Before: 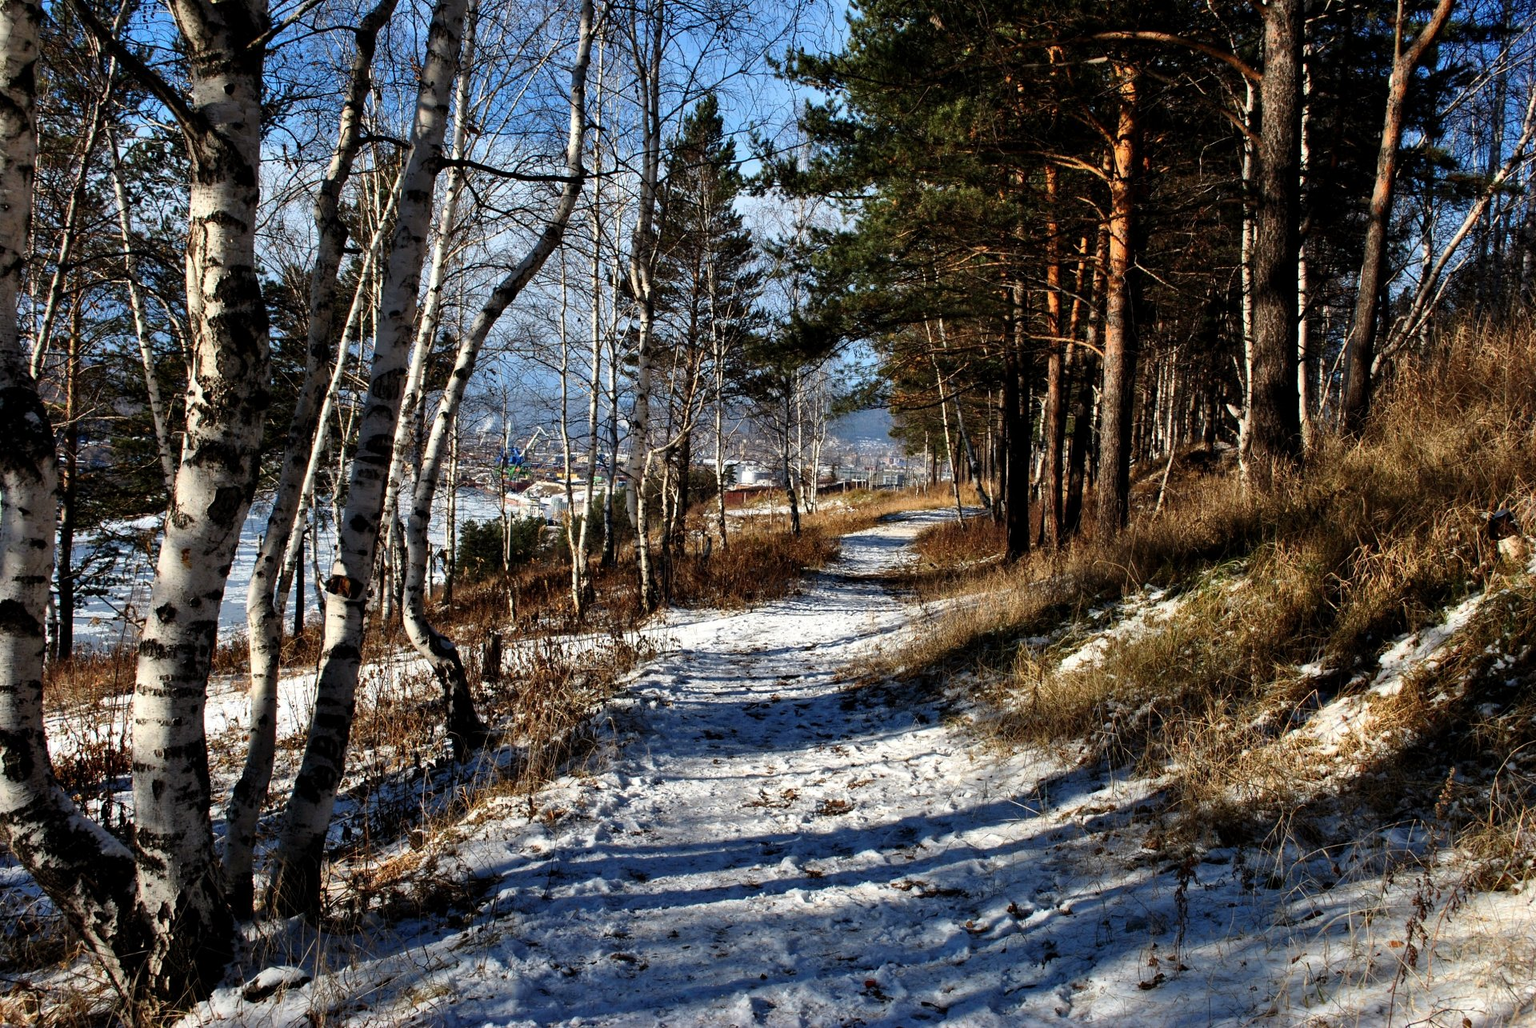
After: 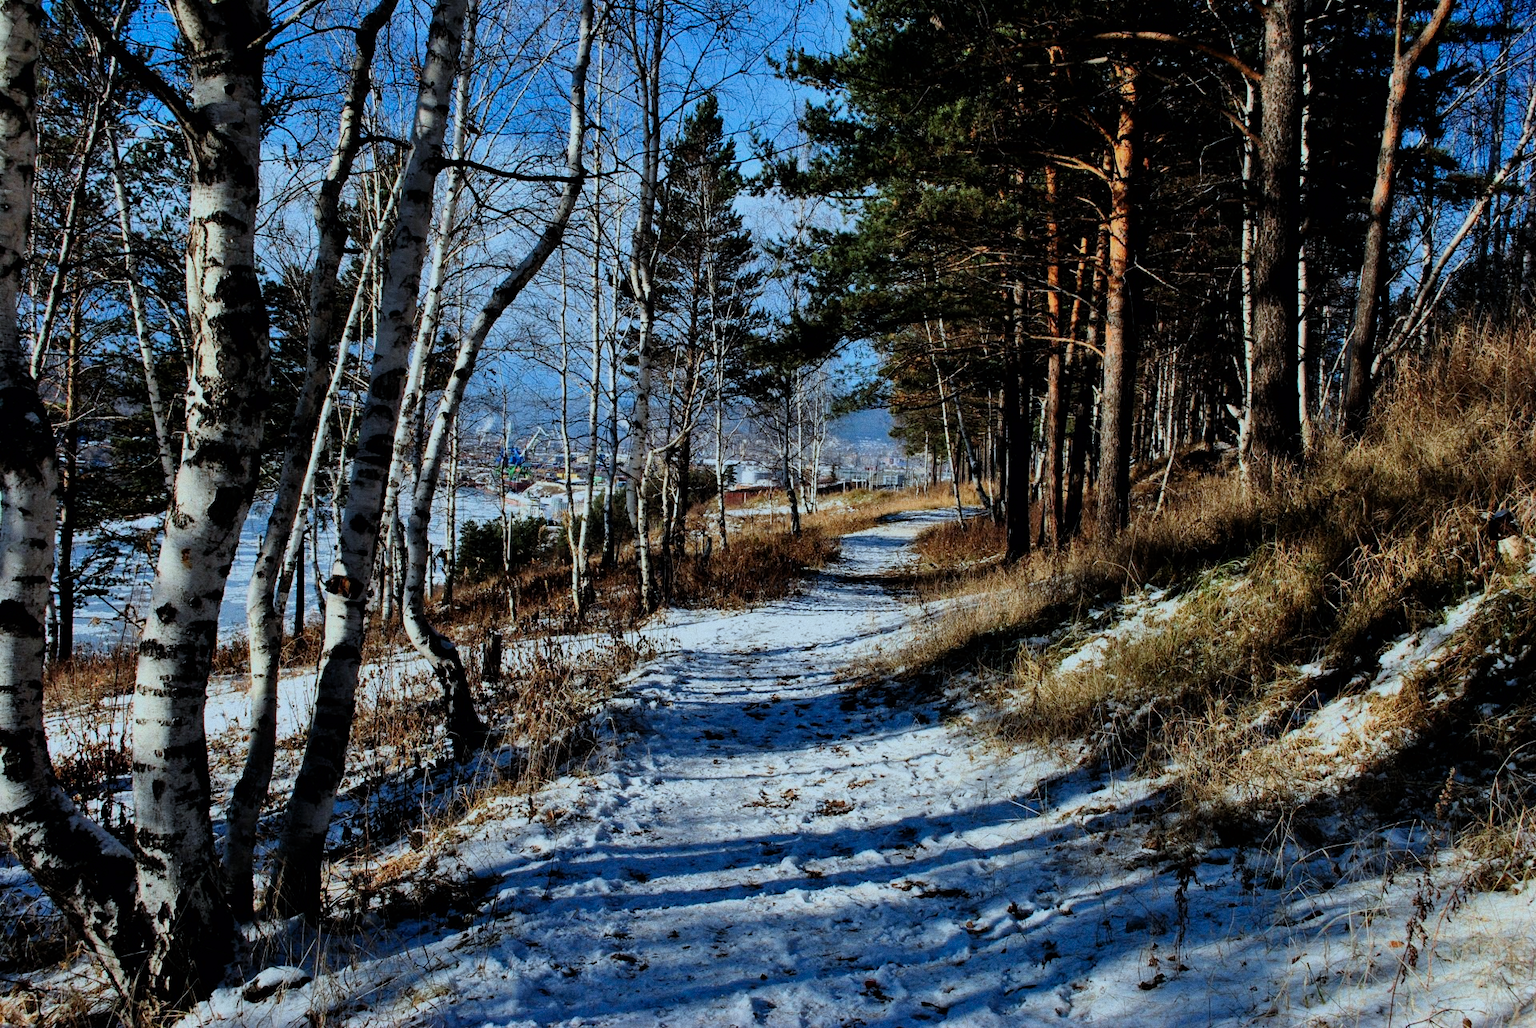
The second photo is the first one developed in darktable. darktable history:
contrast brightness saturation: saturation 0.1
filmic rgb: black relative exposure -7.65 EV, white relative exposure 4.56 EV, hardness 3.61, color science v6 (2022)
grain: coarseness 0.09 ISO
color calibration: illuminant Planckian (black body), x 0.375, y 0.373, temperature 4117 K
